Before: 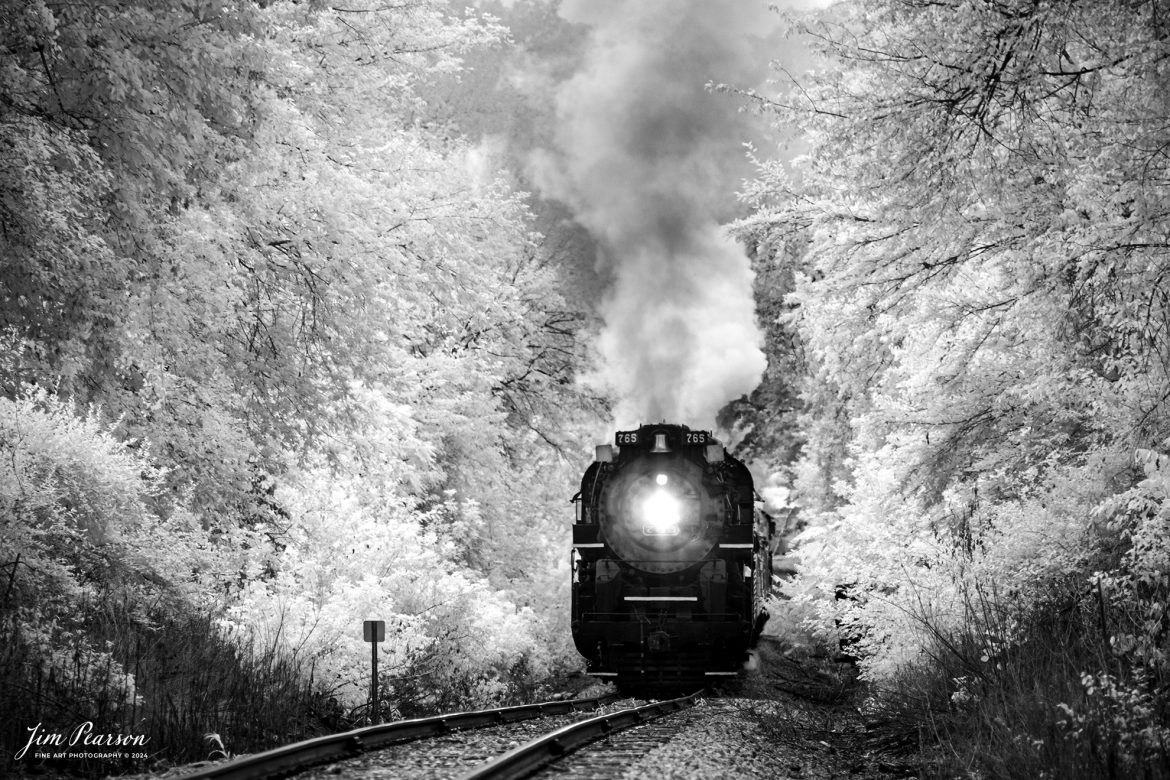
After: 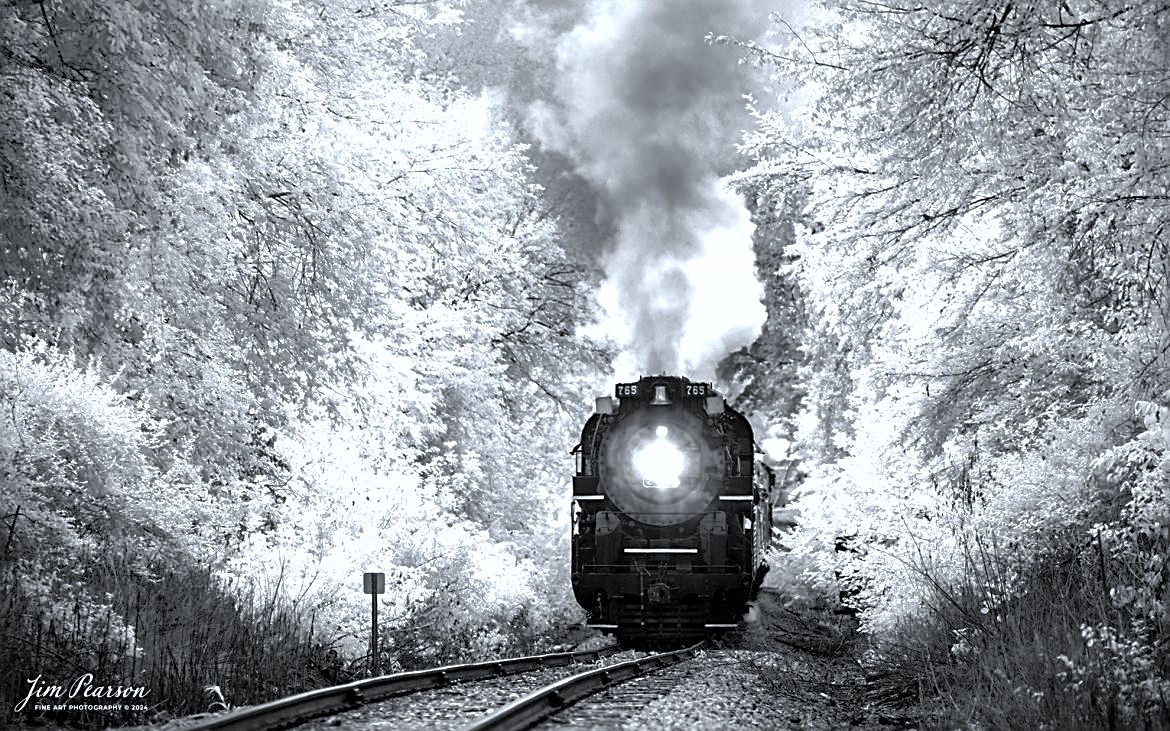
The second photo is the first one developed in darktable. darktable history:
exposure: exposure 0.6 EV, compensate highlight preservation false
sharpen: on, module defaults
shadows and highlights: on, module defaults
white balance: red 0.924, blue 1.095
color zones: curves: ch0 [(0, 0.6) (0.129, 0.508) (0.193, 0.483) (0.429, 0.5) (0.571, 0.5) (0.714, 0.5) (0.857, 0.5) (1, 0.6)]; ch1 [(0, 0.481) (0.112, 0.245) (0.213, 0.223) (0.429, 0.233) (0.571, 0.231) (0.683, 0.242) (0.857, 0.296) (1, 0.481)]
crop and rotate: top 6.25%
